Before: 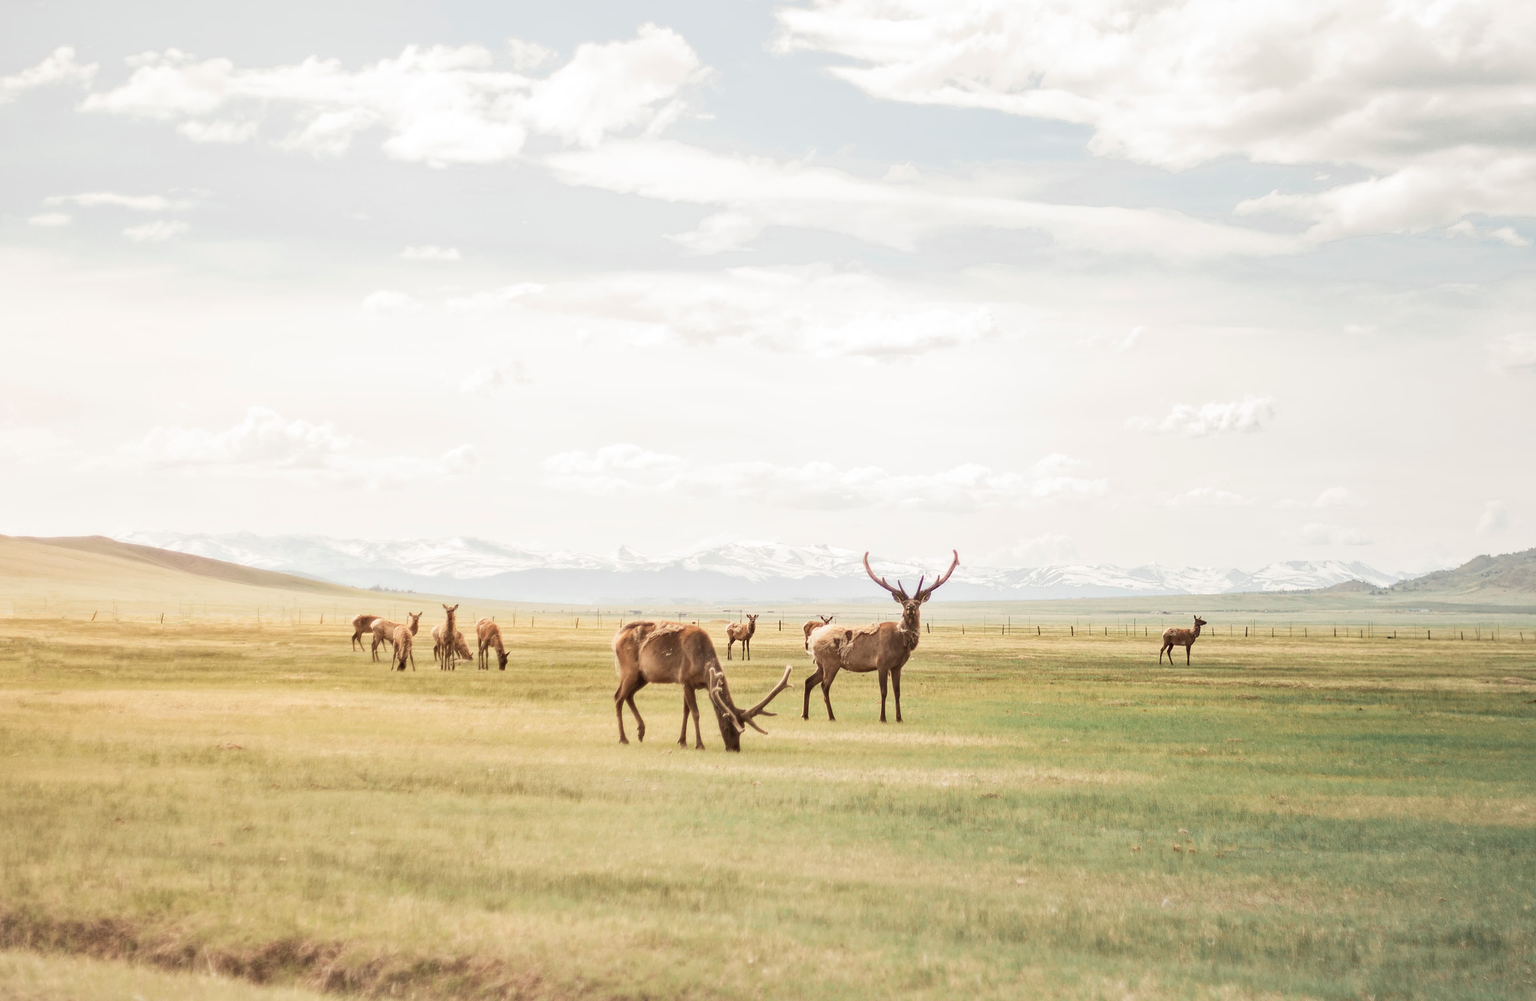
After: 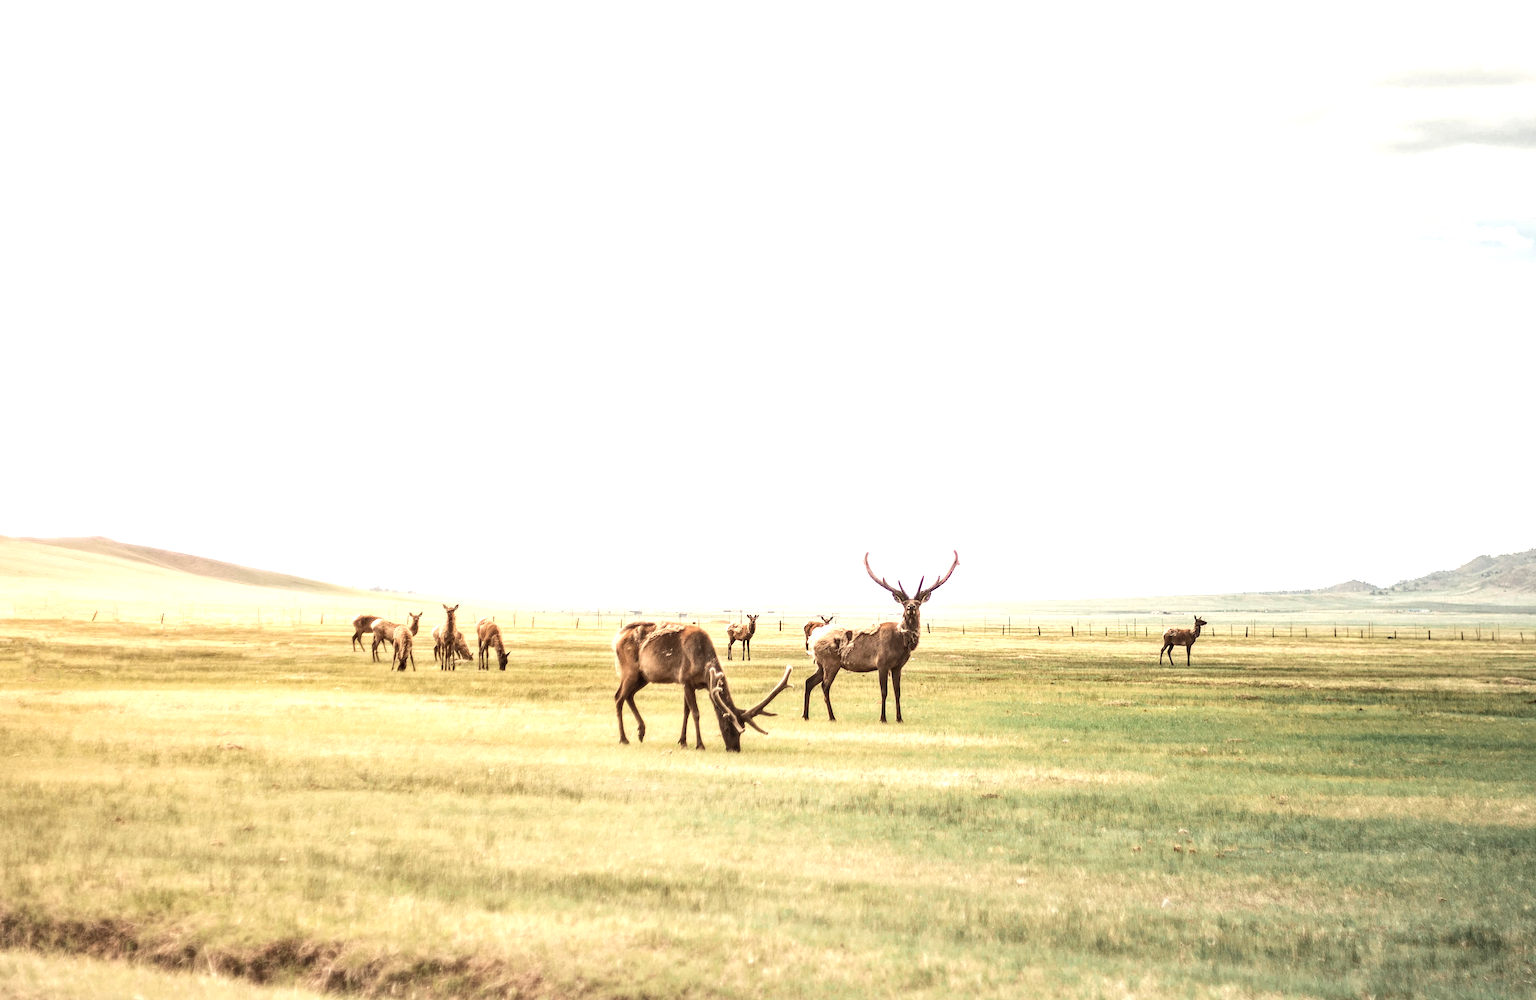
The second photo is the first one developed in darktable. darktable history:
local contrast: detail 130%
white balance: emerald 1
tone equalizer: -8 EV -0.75 EV, -7 EV -0.7 EV, -6 EV -0.6 EV, -5 EV -0.4 EV, -3 EV 0.4 EV, -2 EV 0.6 EV, -1 EV 0.7 EV, +0 EV 0.75 EV, edges refinement/feathering 500, mask exposure compensation -1.57 EV, preserve details no
